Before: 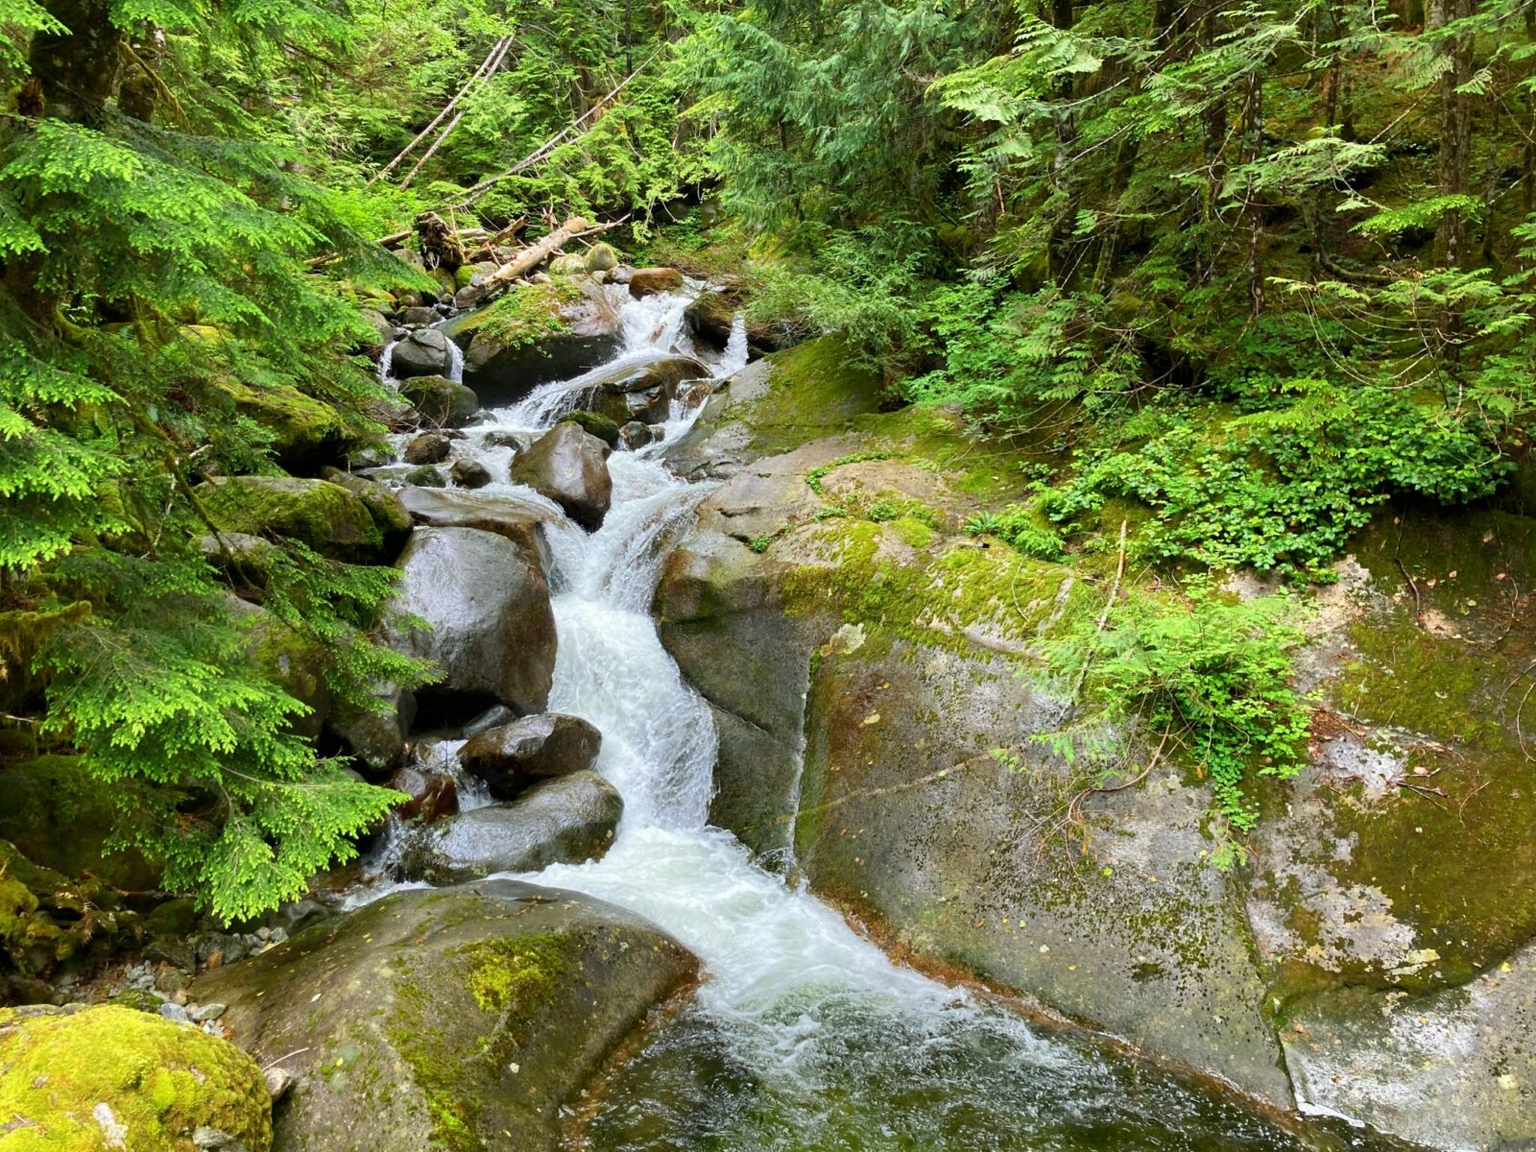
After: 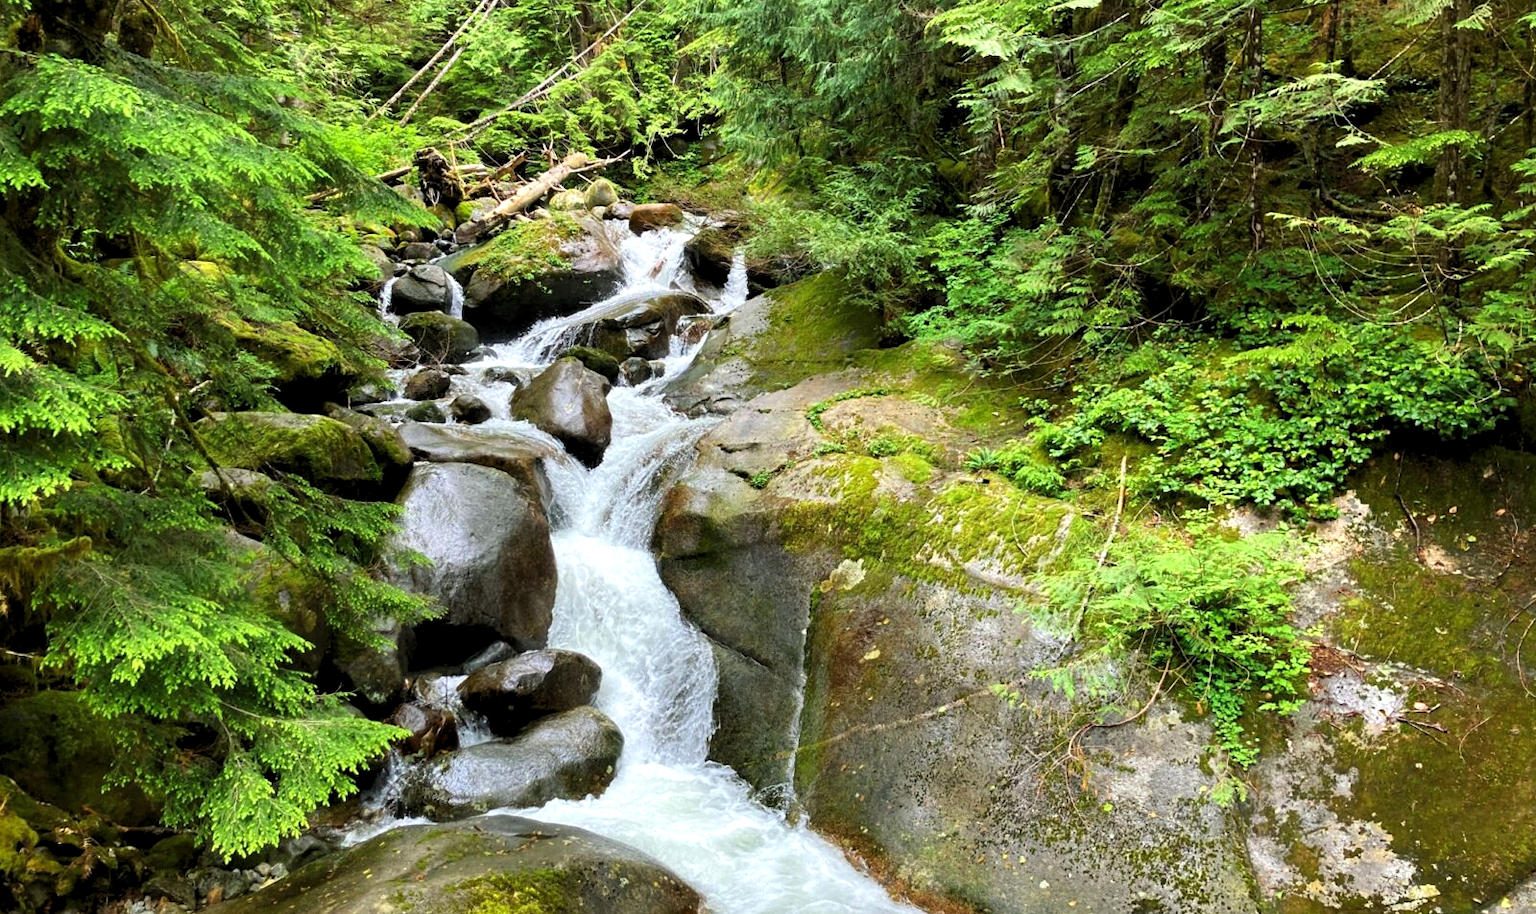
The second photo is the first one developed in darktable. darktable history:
levels: levels [0.062, 0.494, 0.925]
crop and rotate: top 5.656%, bottom 14.886%
